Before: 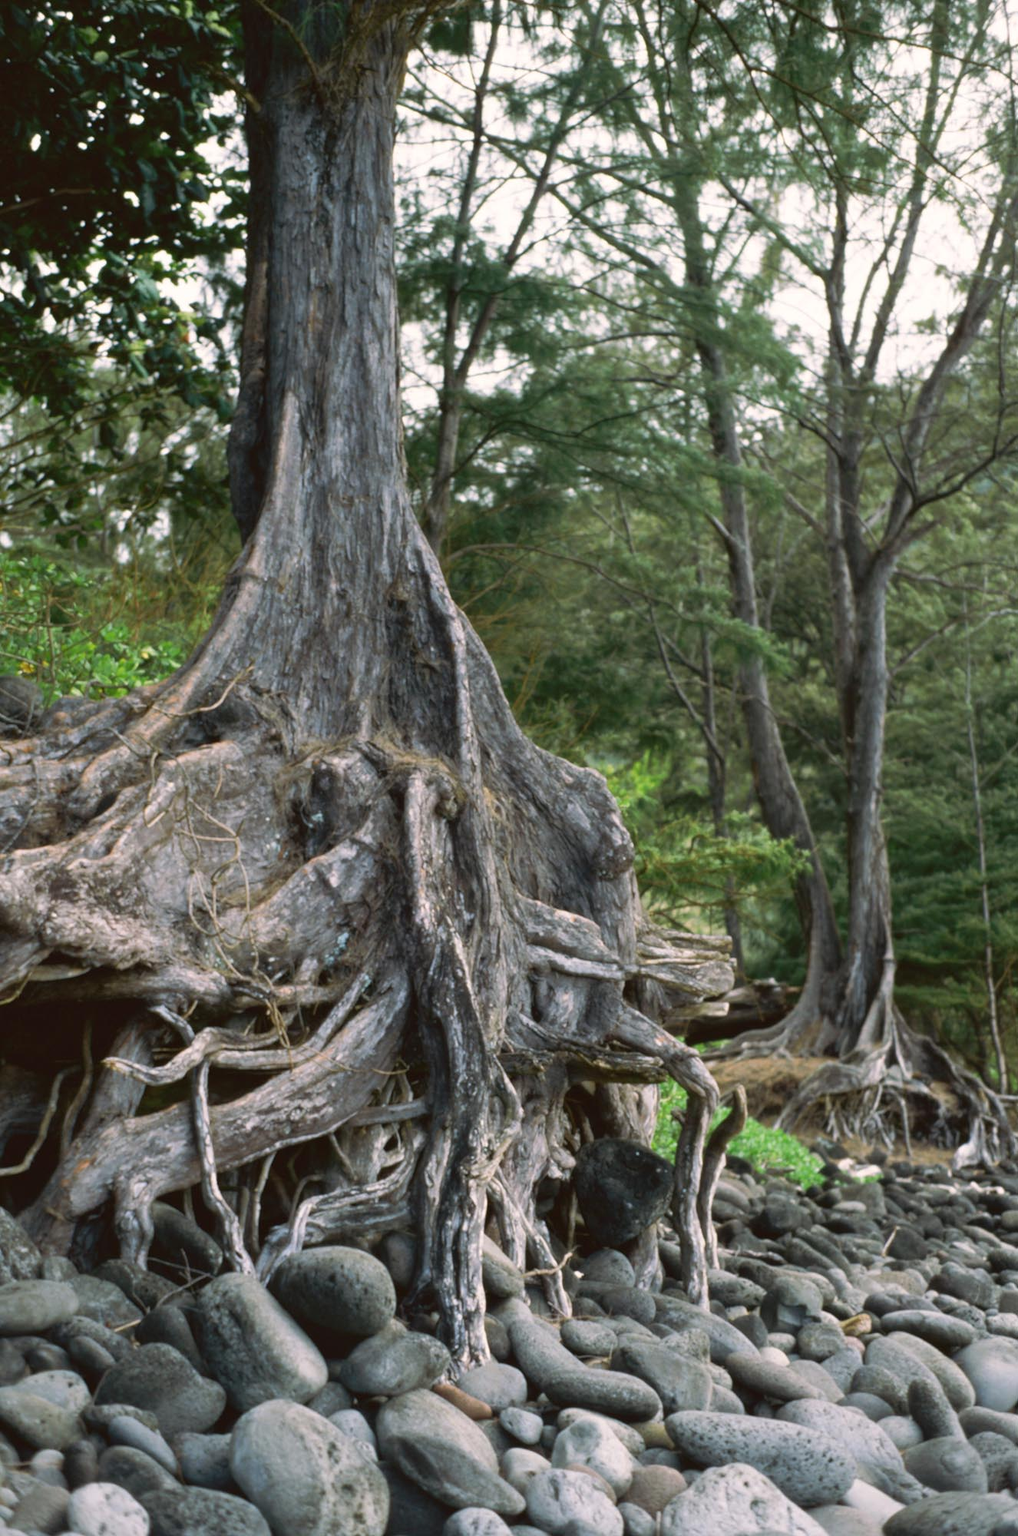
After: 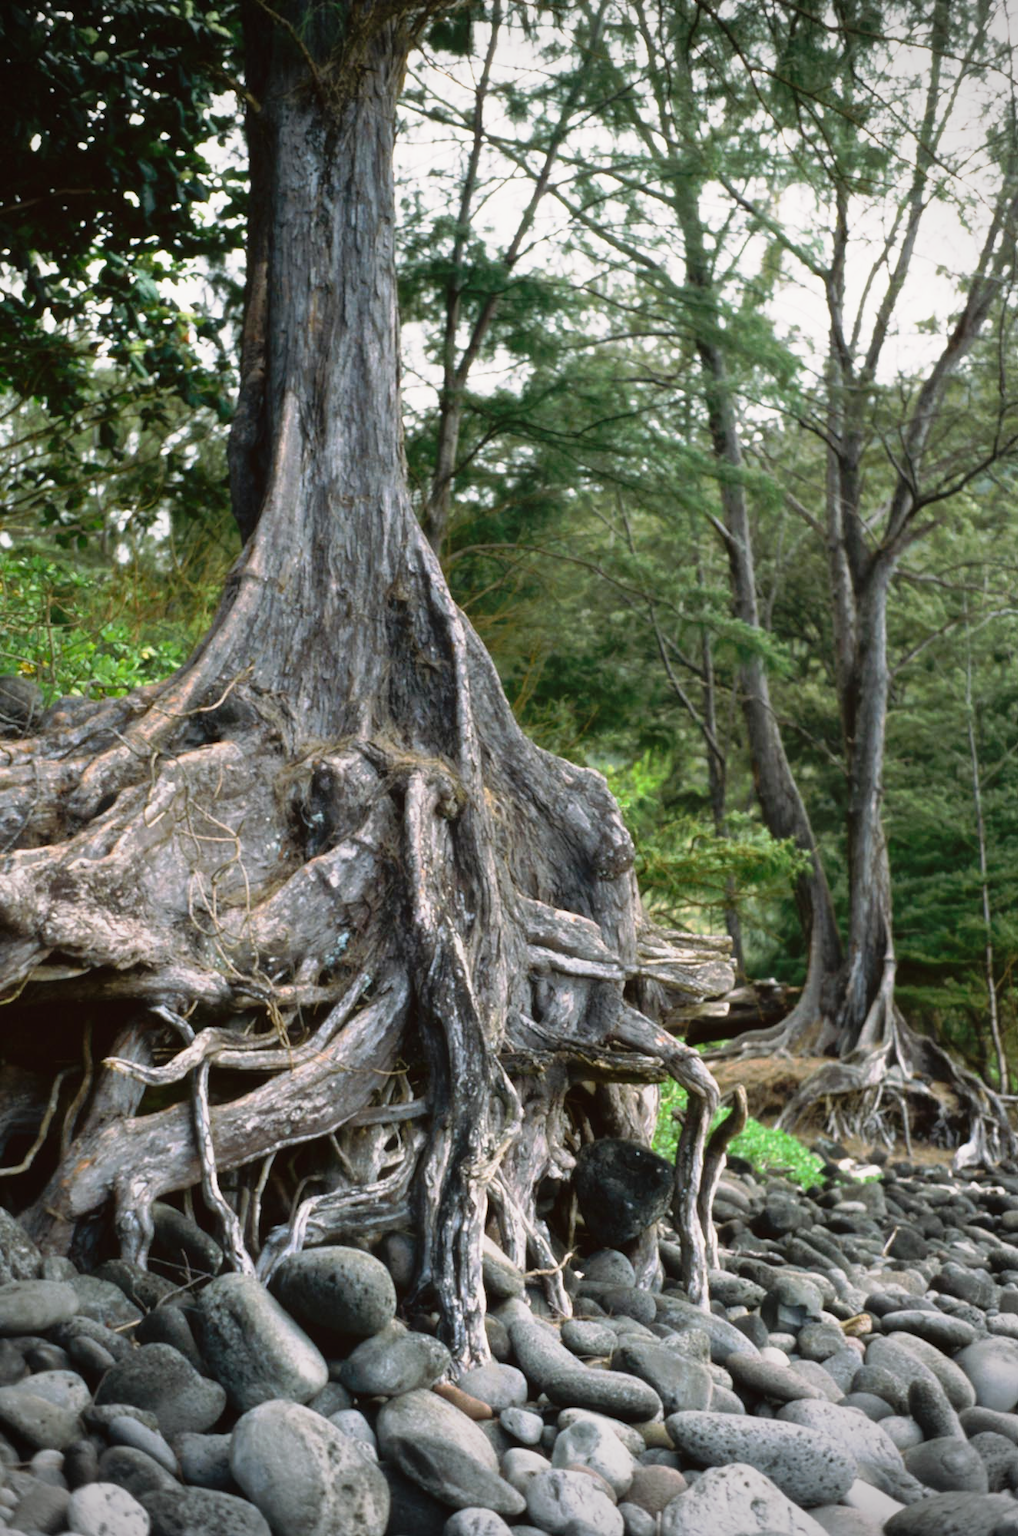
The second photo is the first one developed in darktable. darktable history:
tone curve: curves: ch0 [(0, 0) (0.105, 0.068) (0.195, 0.162) (0.283, 0.283) (0.384, 0.404) (0.485, 0.531) (0.638, 0.681) (0.795, 0.879) (1, 0.977)]; ch1 [(0, 0) (0.161, 0.092) (0.35, 0.33) (0.379, 0.401) (0.456, 0.469) (0.504, 0.5) (0.512, 0.514) (0.58, 0.597) (0.635, 0.646) (1, 1)]; ch2 [(0, 0) (0.371, 0.362) (0.437, 0.437) (0.5, 0.5) (0.53, 0.523) (0.56, 0.58) (0.622, 0.606) (1, 1)], preserve colors none
haze removal: strength -0.043, compatibility mode true, adaptive false
vignetting: brightness -0.515, saturation -0.513, center (-0.032, -0.044), unbound false
